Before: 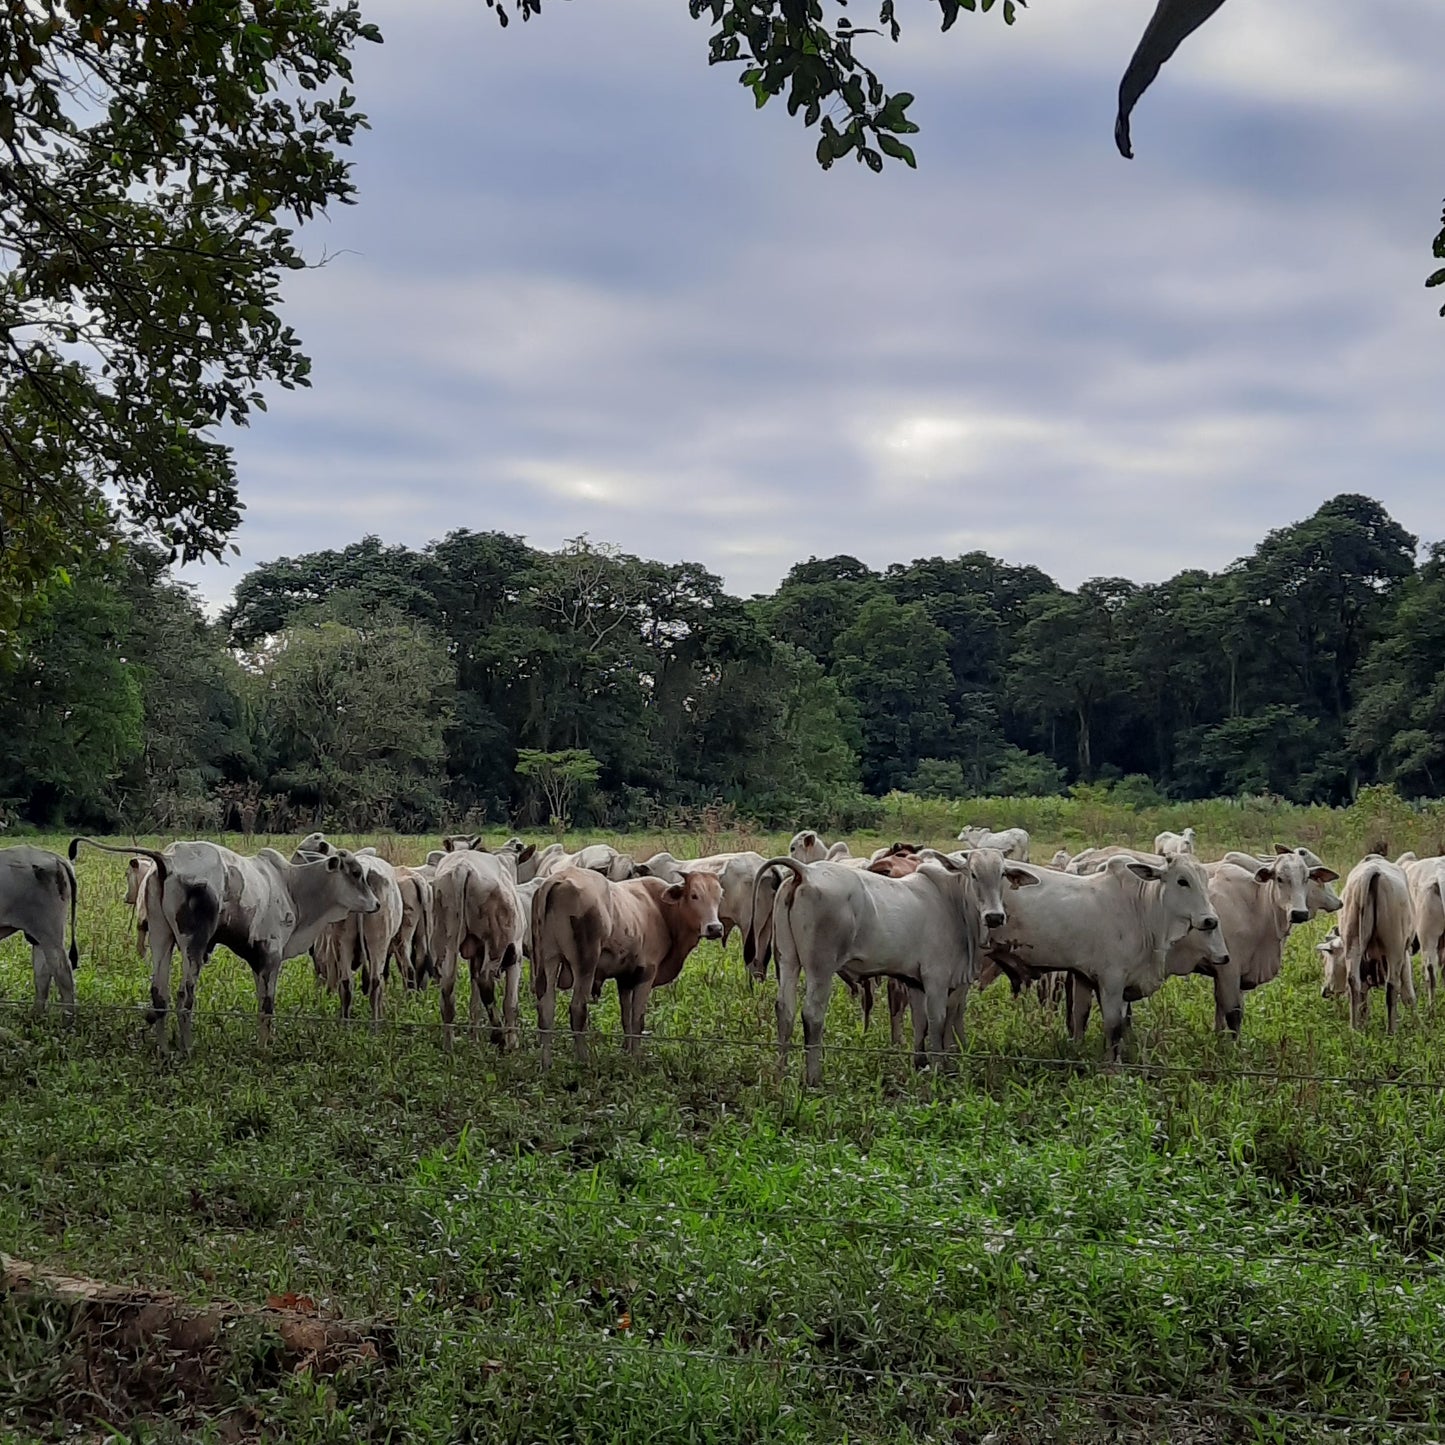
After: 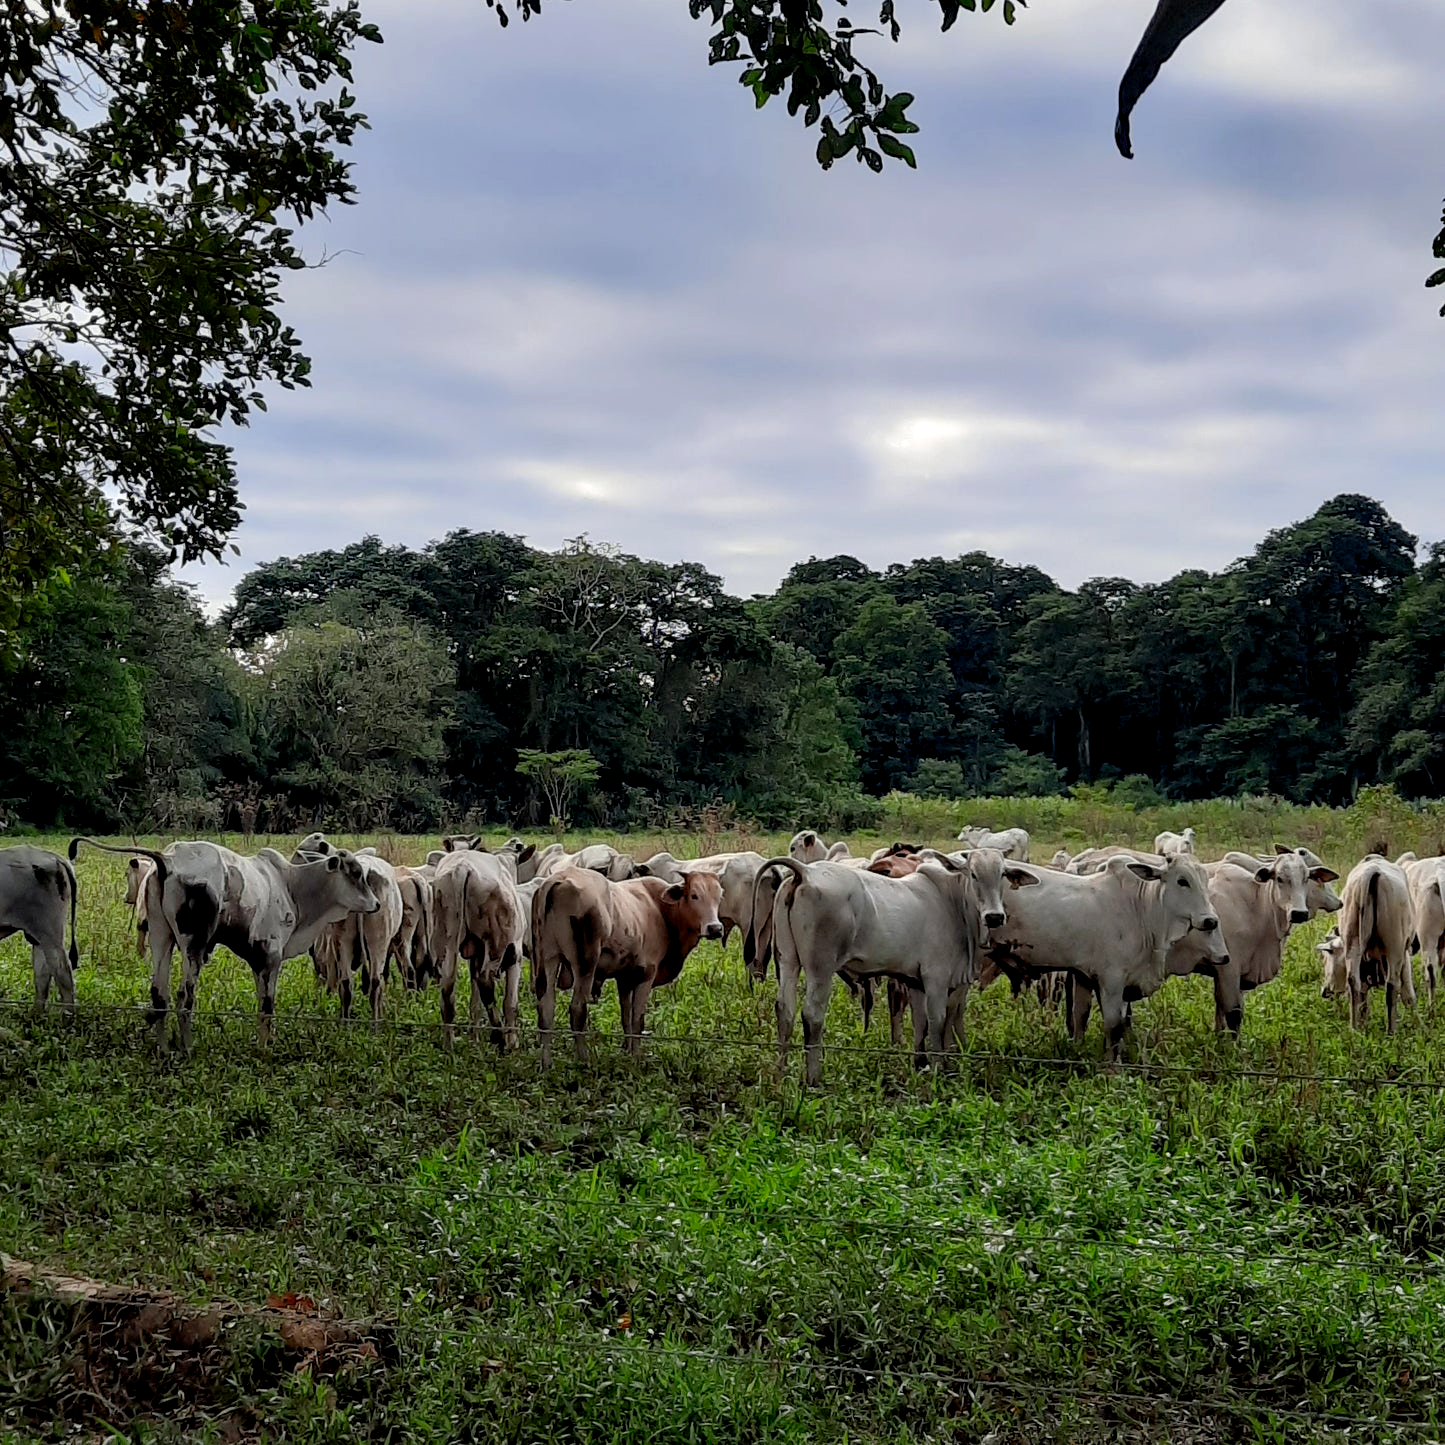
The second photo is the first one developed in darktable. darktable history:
levels: mode automatic, black 0.023%, white 99.97%, levels [0.062, 0.494, 0.925]
exposure: black level correction 0.009, exposure -0.637 EV, compensate highlight preservation false
